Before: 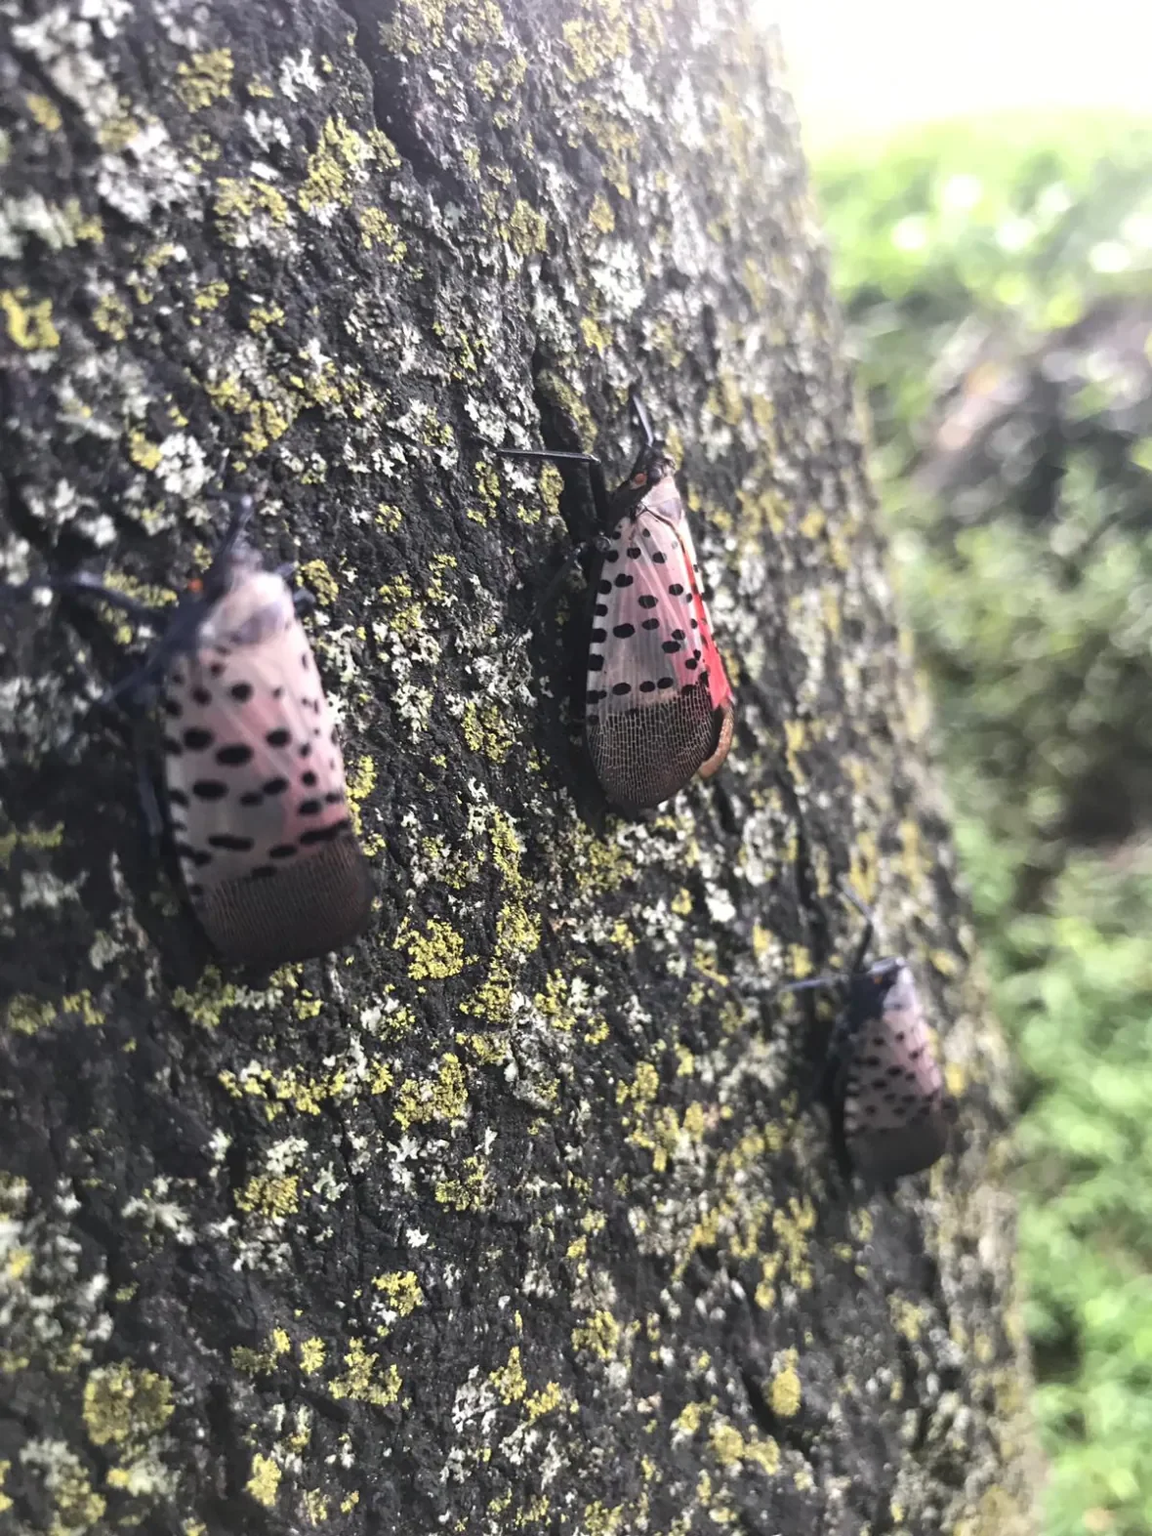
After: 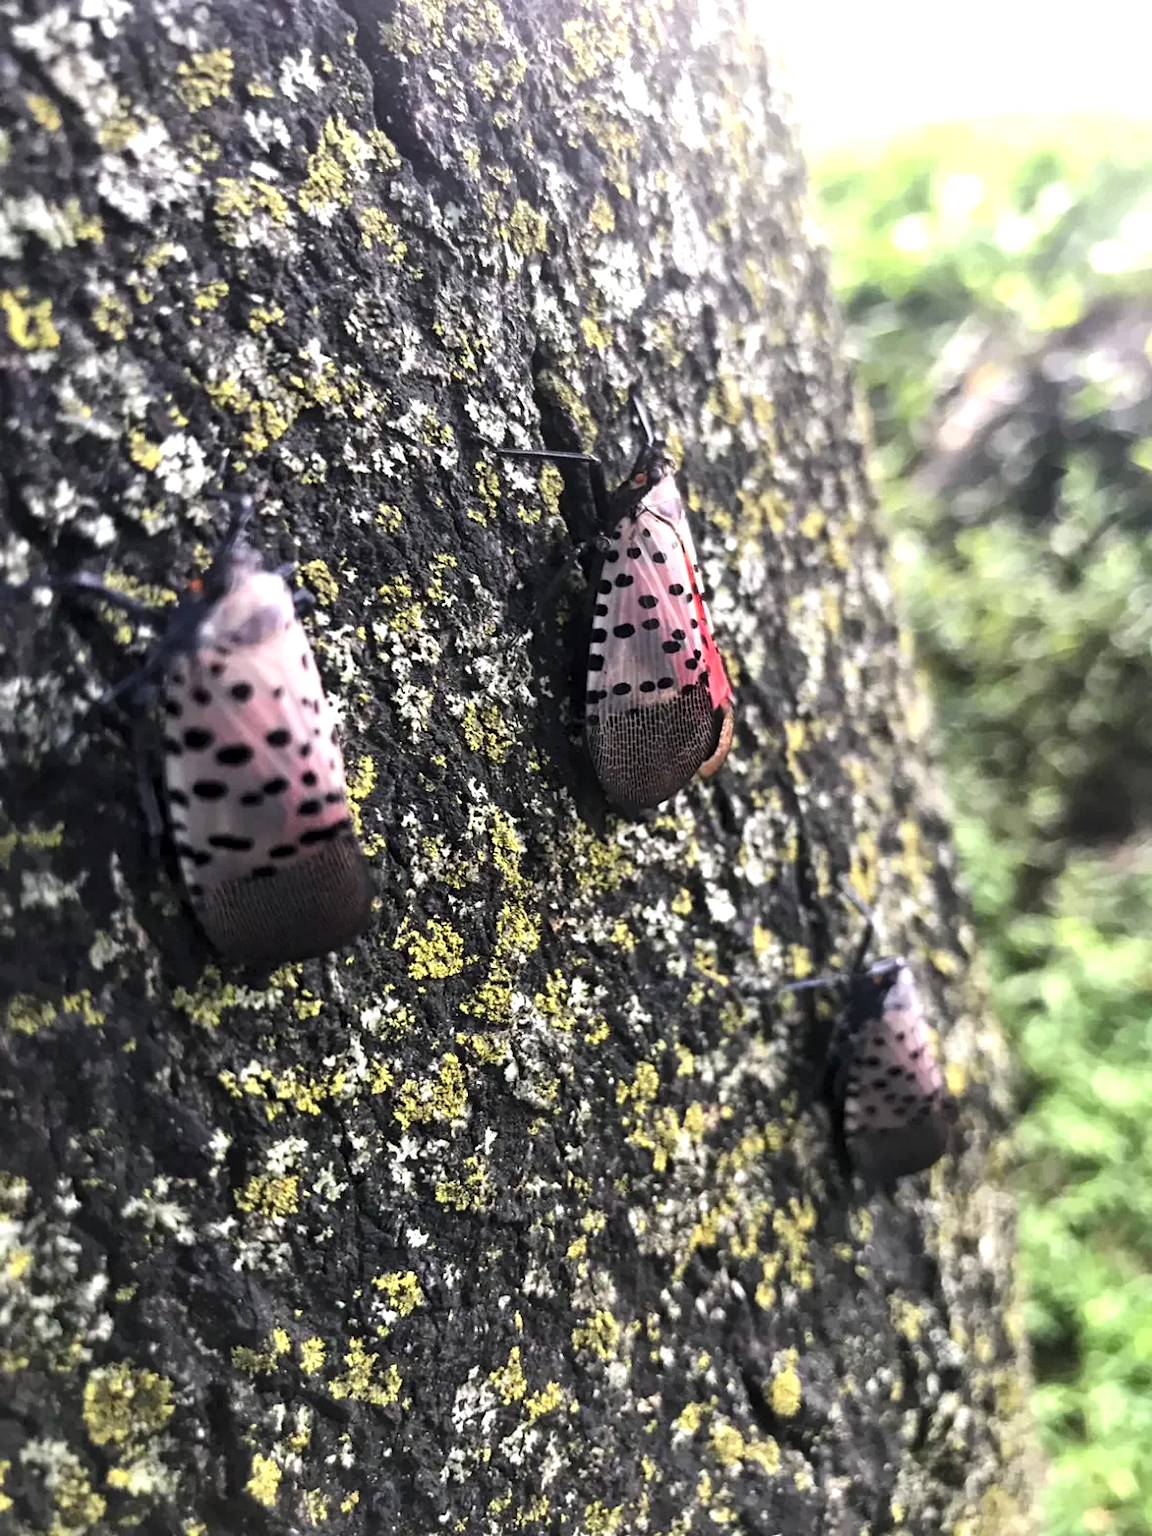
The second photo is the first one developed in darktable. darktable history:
local contrast: mode bilateral grid, contrast 20, coarseness 50, detail 132%, midtone range 0.2
levels: levels [0.062, 0.494, 0.925]
color balance rgb: linear chroma grading › global chroma 14.9%, perceptual saturation grading › global saturation 1.915%, perceptual saturation grading › highlights -1.959%, perceptual saturation grading › mid-tones 3.755%, perceptual saturation grading › shadows 8.647%, saturation formula JzAzBz (2021)
